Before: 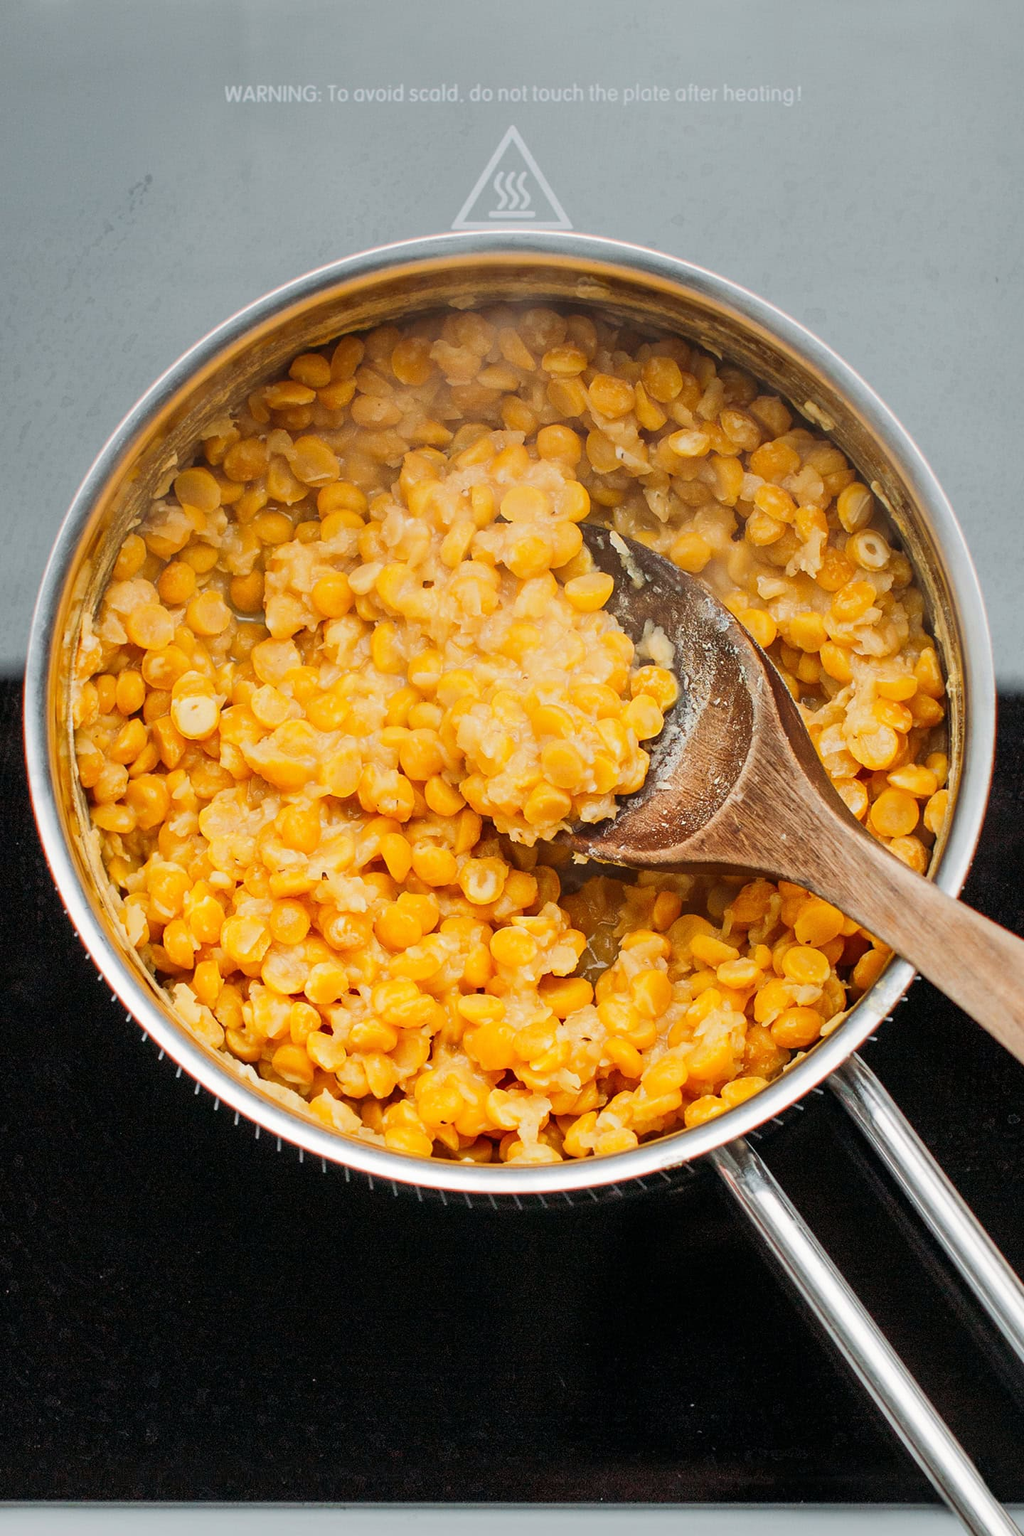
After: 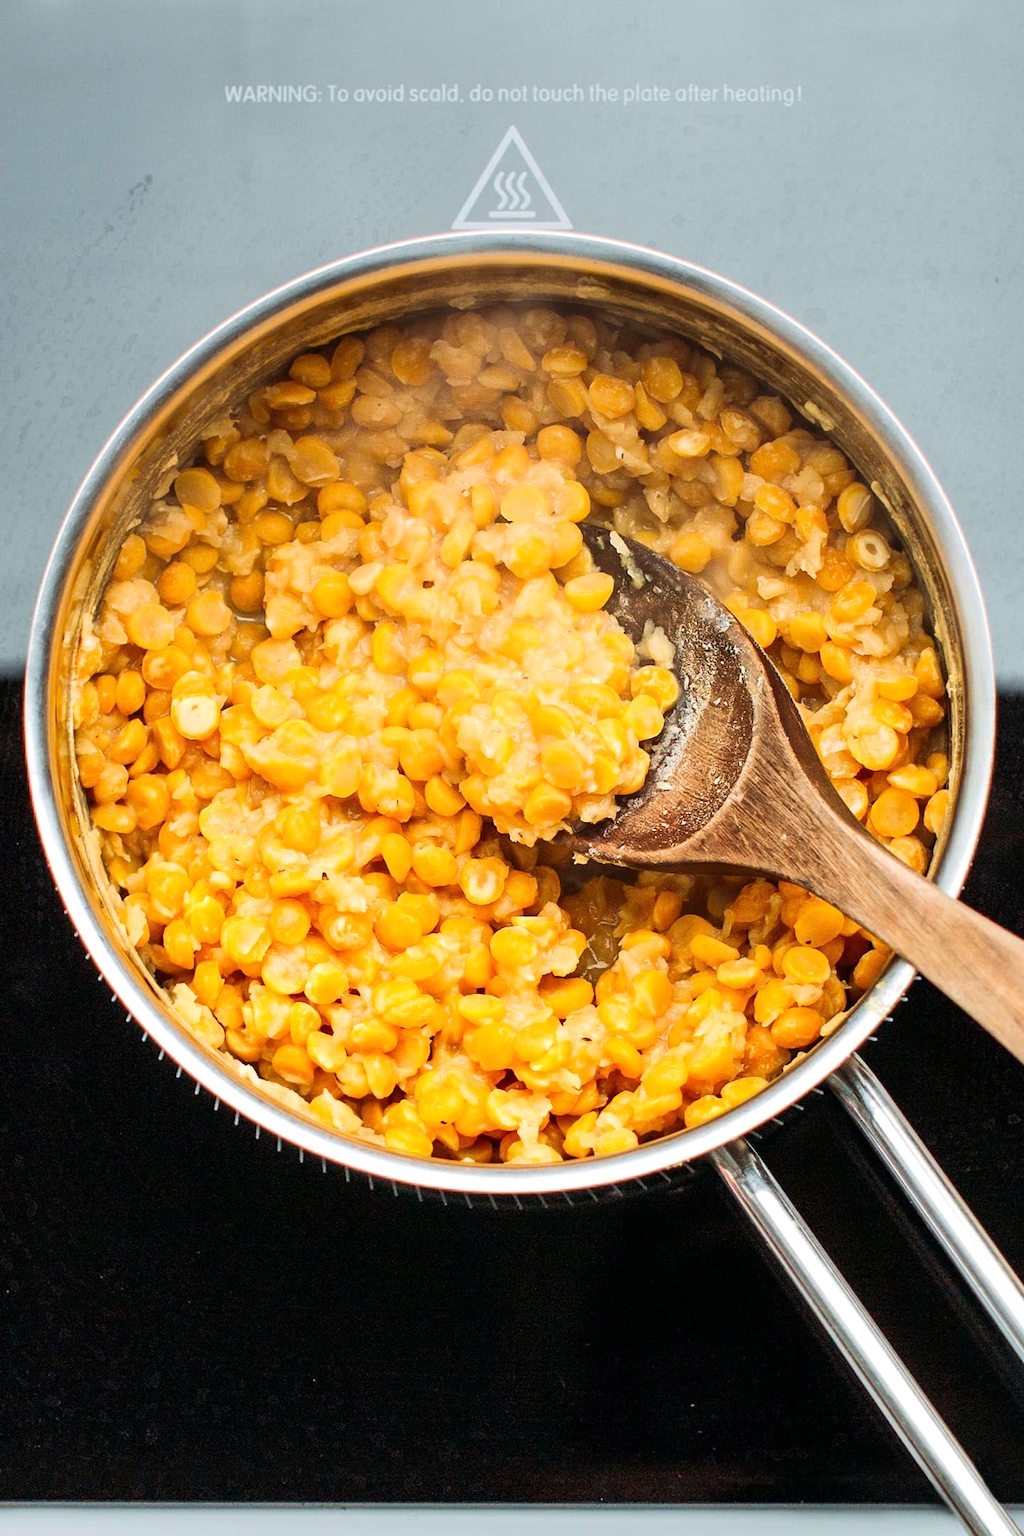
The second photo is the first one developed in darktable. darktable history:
tone equalizer: -8 EV -0.417 EV, -7 EV -0.389 EV, -6 EV -0.333 EV, -5 EV -0.222 EV, -3 EV 0.222 EV, -2 EV 0.333 EV, -1 EV 0.389 EV, +0 EV 0.417 EV, edges refinement/feathering 500, mask exposure compensation -1.57 EV, preserve details no
velvia: strength 40%
